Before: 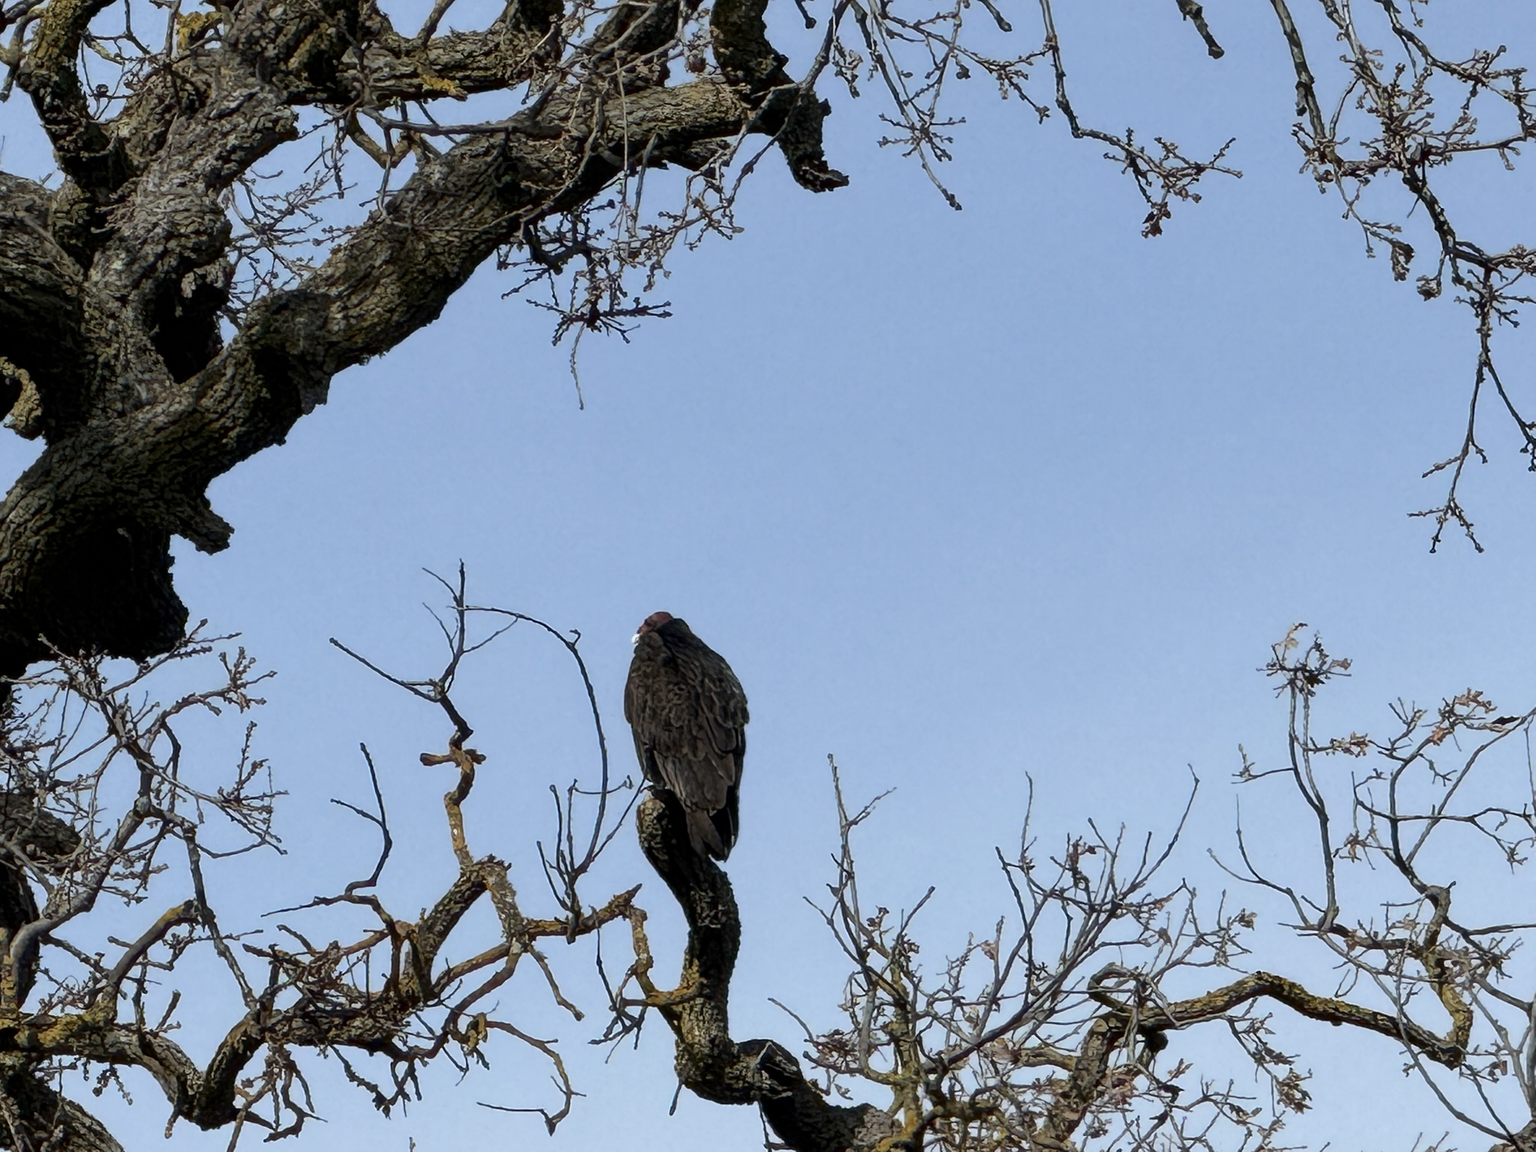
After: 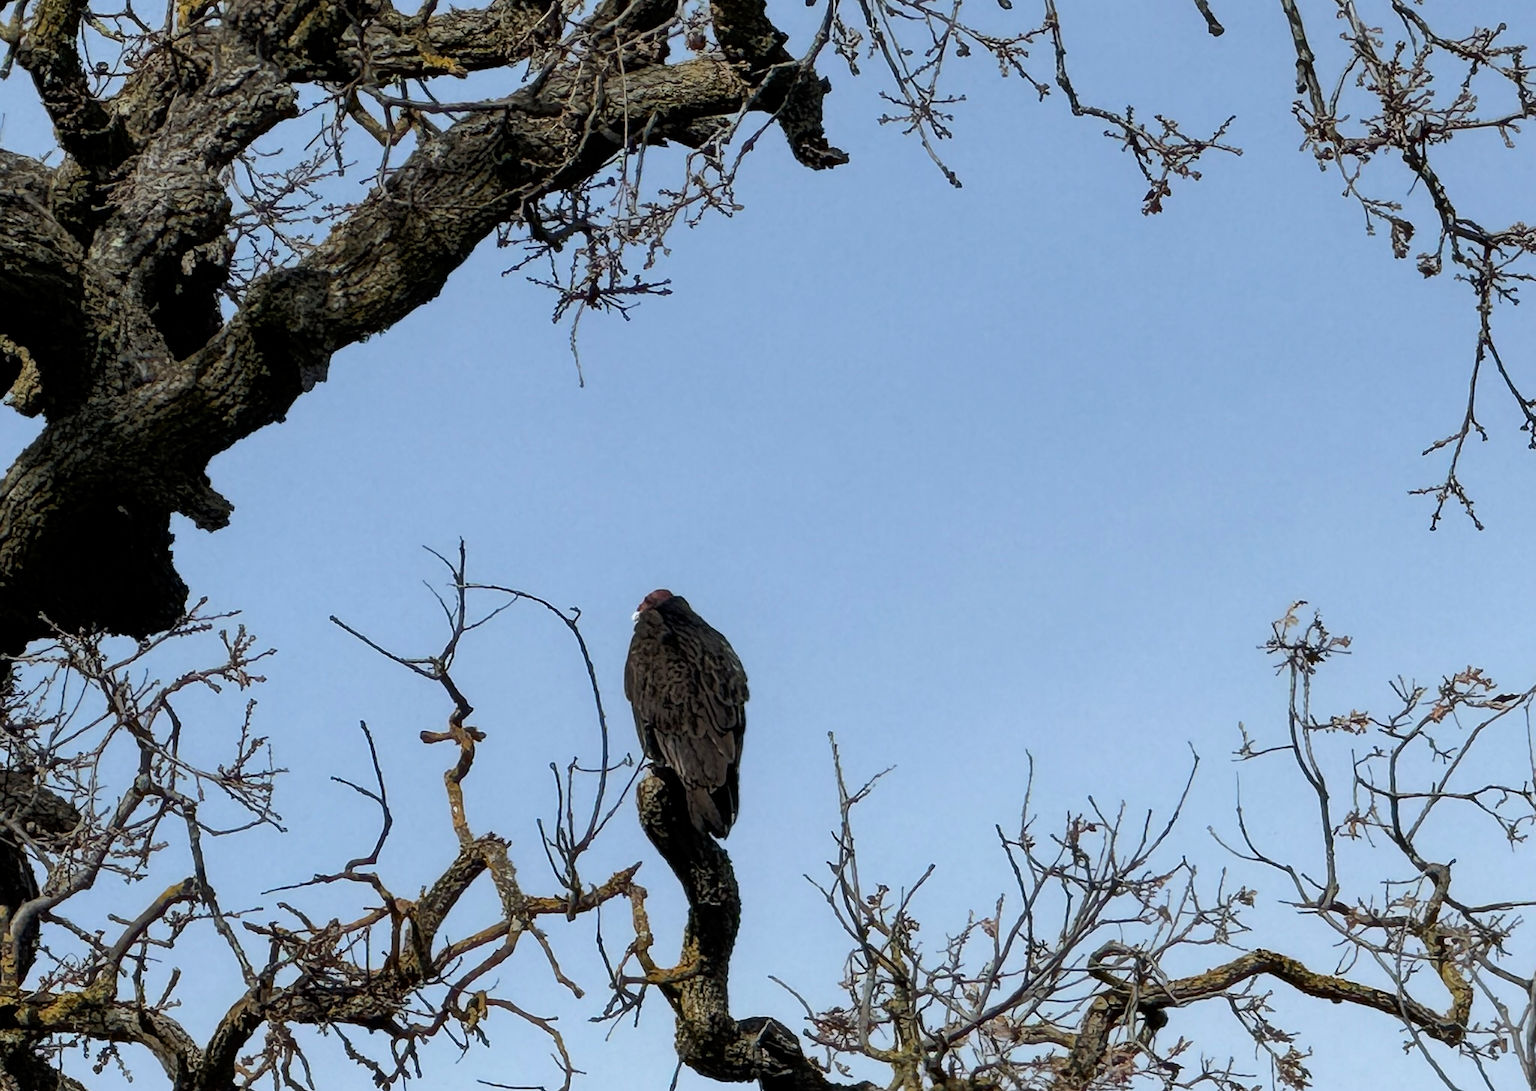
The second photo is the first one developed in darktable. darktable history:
crop and rotate: top 2.006%, bottom 3.267%
tone equalizer: -8 EV -1.87 EV, -7 EV -1.16 EV, -6 EV -1.61 EV
